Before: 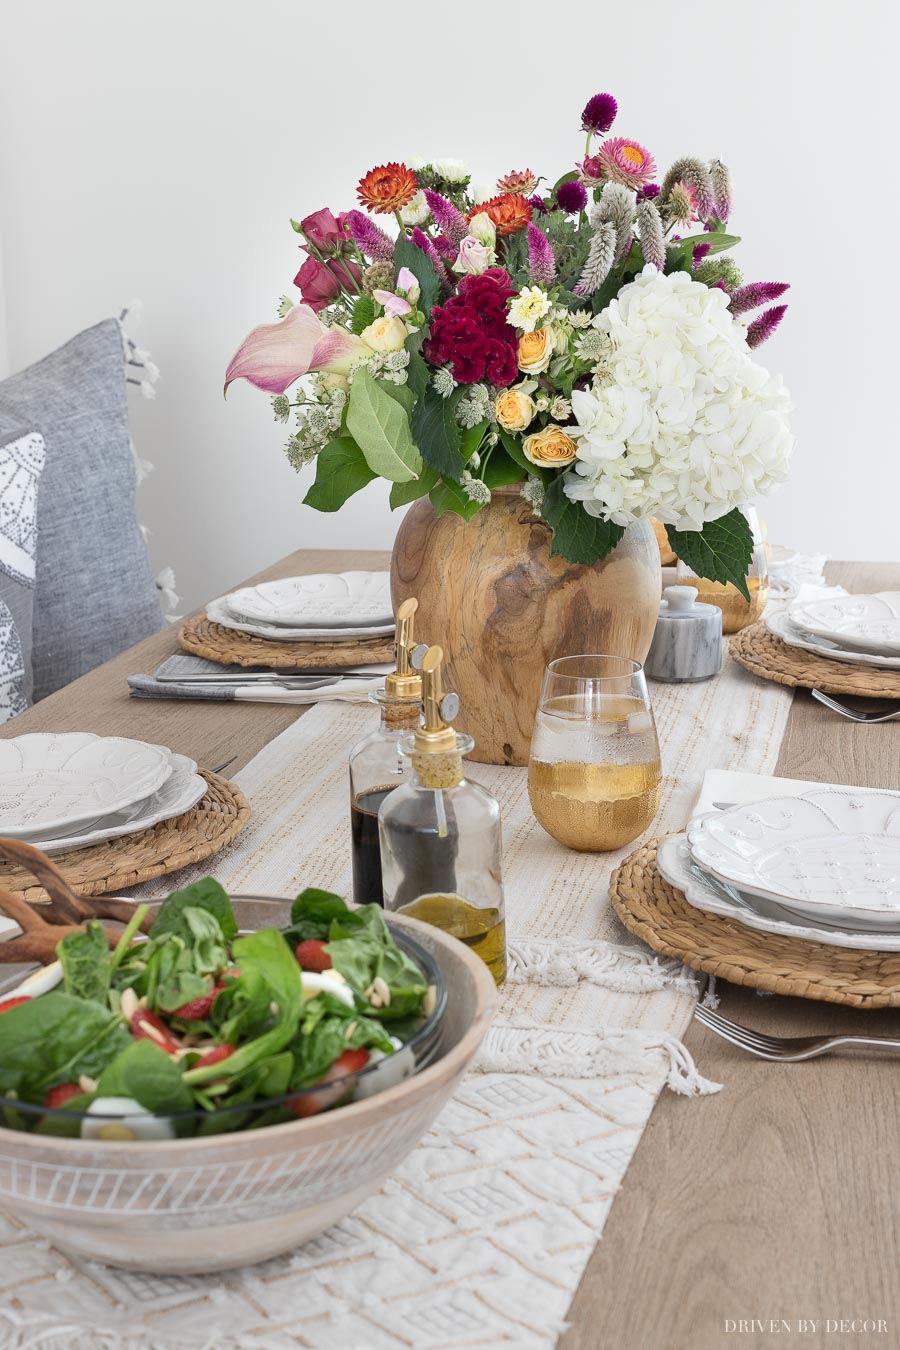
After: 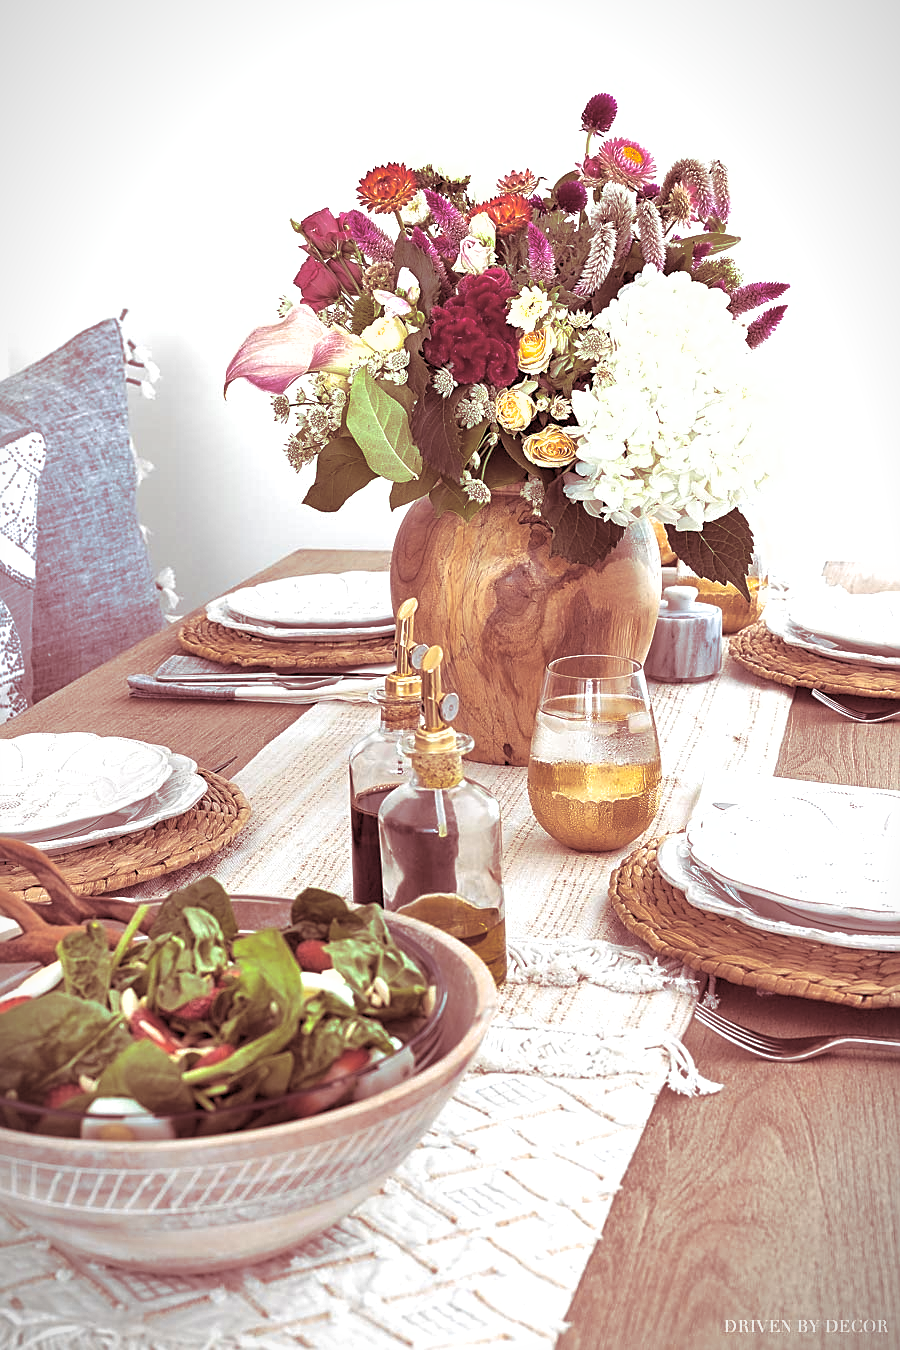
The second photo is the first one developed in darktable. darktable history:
exposure: black level correction 0, exposure 0.7 EV, compensate exposure bias true, compensate highlight preservation false
split-toning: highlights › saturation 0, balance -61.83
vignetting: fall-off start 100%, fall-off radius 64.94%, automatic ratio true, unbound false
shadows and highlights: on, module defaults
sharpen: on, module defaults
